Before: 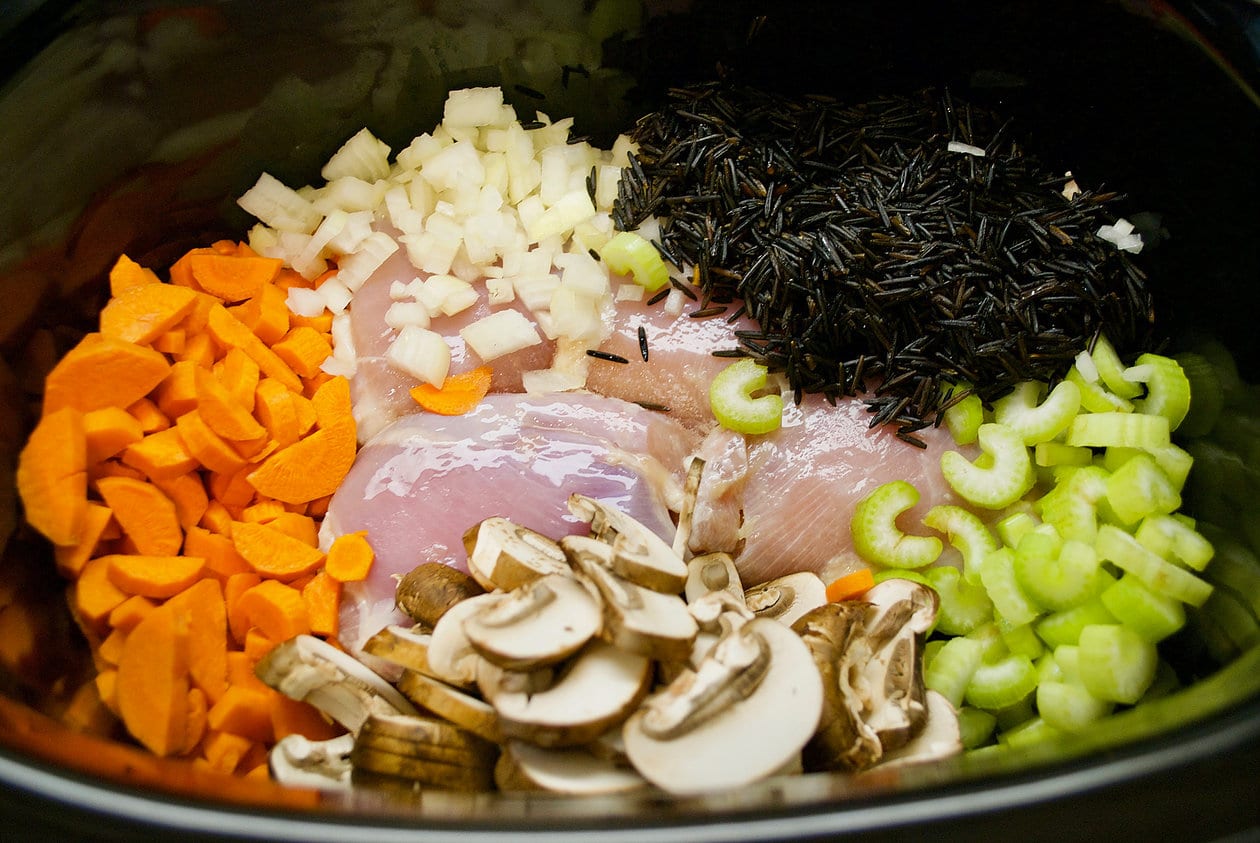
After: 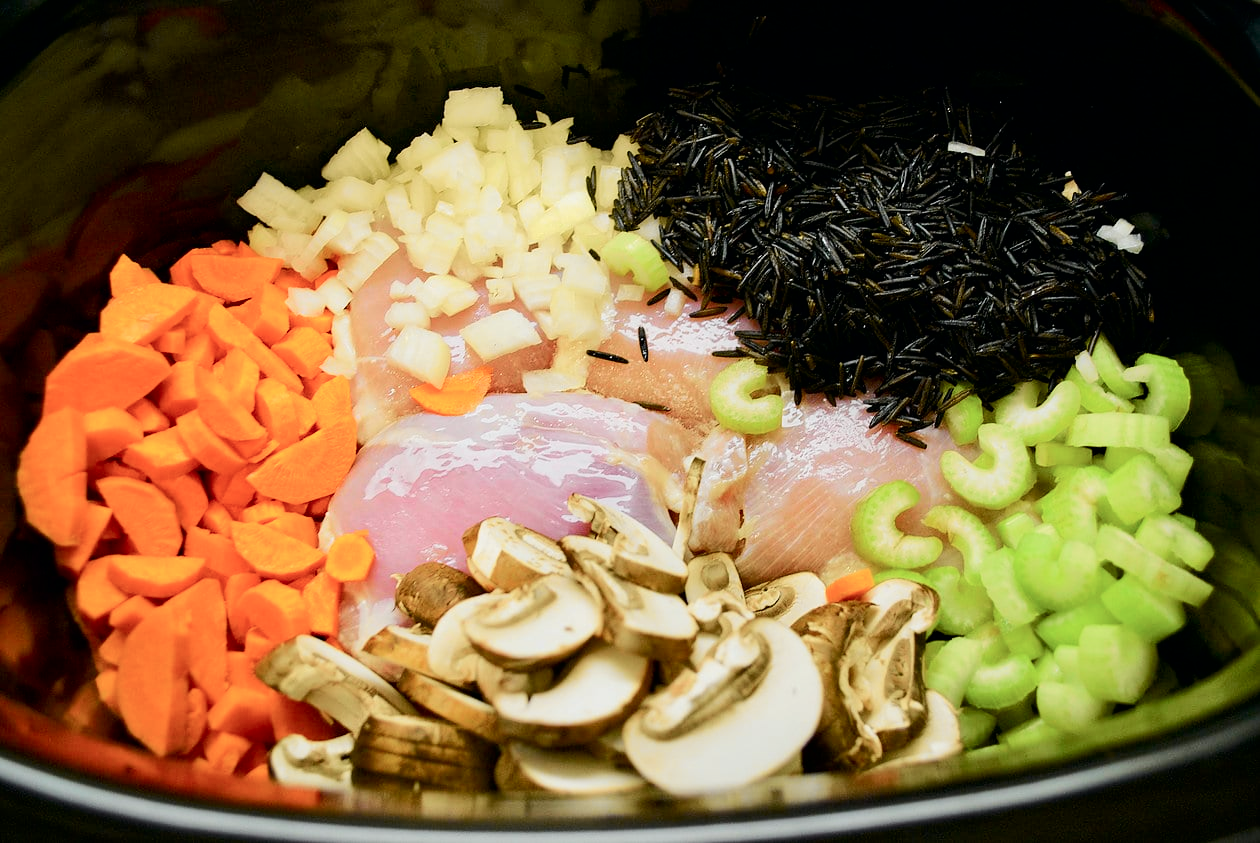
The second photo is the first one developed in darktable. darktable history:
tone curve: curves: ch0 [(0, 0) (0.037, 0.011) (0.131, 0.108) (0.279, 0.279) (0.476, 0.554) (0.617, 0.693) (0.704, 0.77) (0.813, 0.852) (0.916, 0.924) (1, 0.993)]; ch1 [(0, 0) (0.318, 0.278) (0.444, 0.427) (0.493, 0.492) (0.508, 0.502) (0.534, 0.531) (0.562, 0.571) (0.626, 0.667) (0.746, 0.764) (1, 1)]; ch2 [(0, 0) (0.316, 0.292) (0.381, 0.37) (0.423, 0.448) (0.476, 0.492) (0.502, 0.498) (0.522, 0.518) (0.533, 0.532) (0.586, 0.631) (0.634, 0.663) (0.7, 0.7) (0.861, 0.808) (1, 0.951)], color space Lab, independent channels, preserve colors none
